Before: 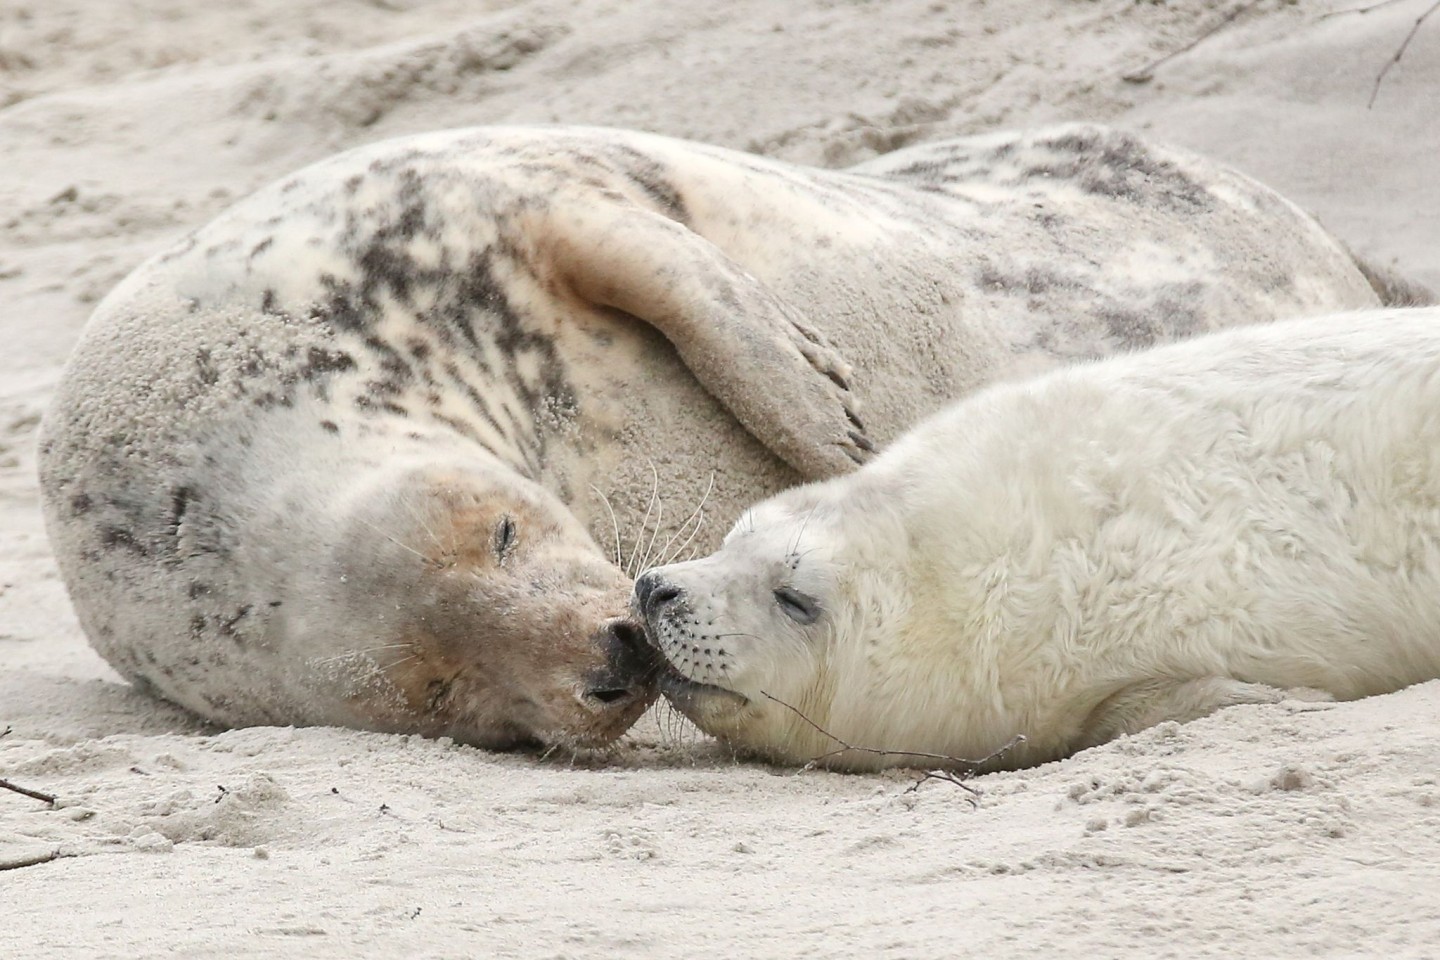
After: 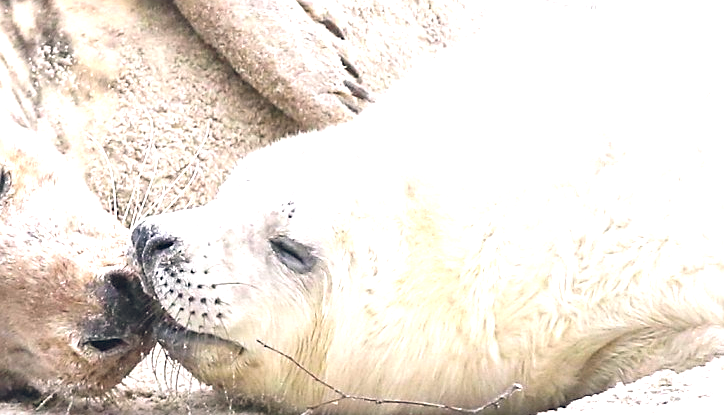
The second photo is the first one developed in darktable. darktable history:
sharpen: on, module defaults
white balance: red 0.984, blue 1.059
color balance rgb: shadows lift › hue 87.51°, highlights gain › chroma 1.35%, highlights gain › hue 55.1°, global offset › chroma 0.13%, global offset › hue 253.66°, perceptual saturation grading › global saturation 16.38%
exposure: black level correction 0, exposure 1.3 EV, compensate highlight preservation false
crop: left 35.03%, top 36.625%, right 14.663%, bottom 20.057%
